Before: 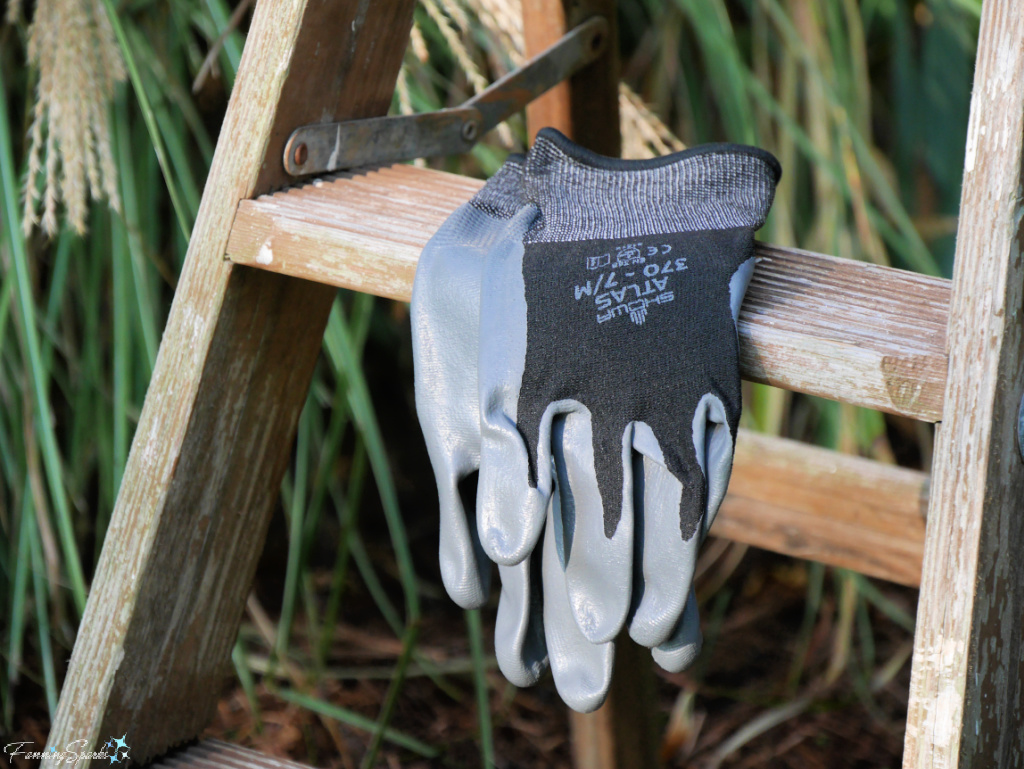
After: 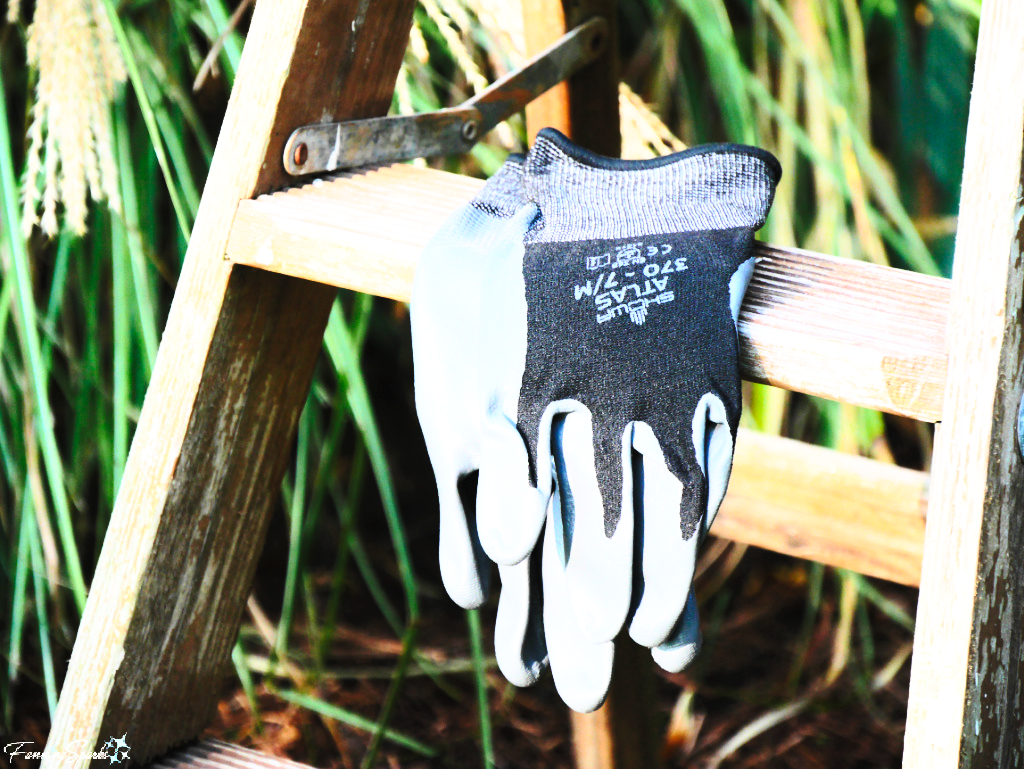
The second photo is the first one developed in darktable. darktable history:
tone equalizer: -8 EV -0.75 EV, -7 EV -0.7 EV, -6 EV -0.6 EV, -5 EV -0.4 EV, -3 EV 0.4 EV, -2 EV 0.6 EV, -1 EV 0.7 EV, +0 EV 0.75 EV, edges refinement/feathering 500, mask exposure compensation -1.57 EV, preserve details no
contrast brightness saturation: contrast 0.24, brightness 0.26, saturation 0.39
base curve: curves: ch0 [(0, 0) (0.028, 0.03) (0.121, 0.232) (0.46, 0.748) (0.859, 0.968) (1, 1)], preserve colors none
